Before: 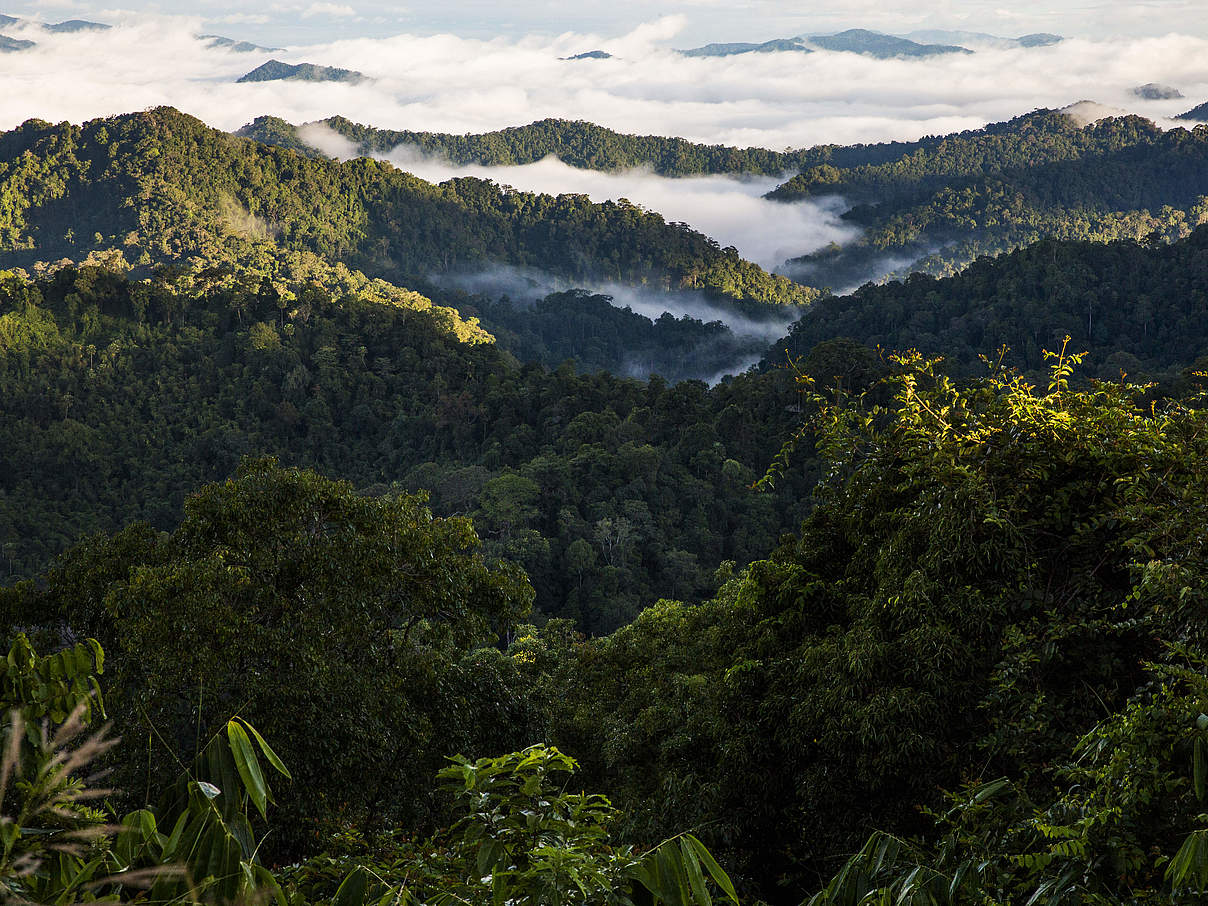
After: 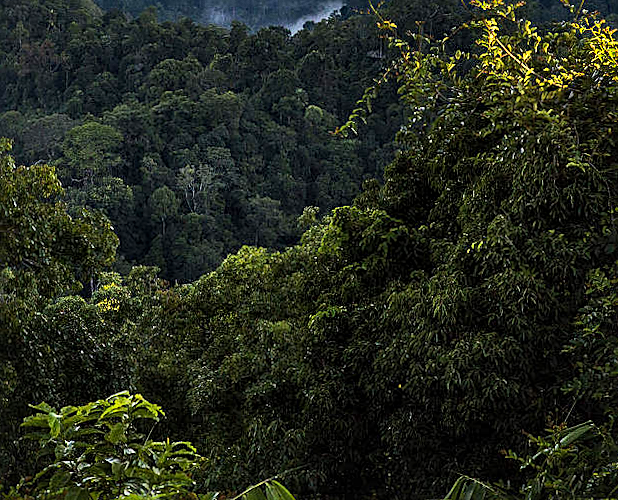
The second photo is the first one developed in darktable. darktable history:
rotate and perspective: rotation -0.45°, automatic cropping original format, crop left 0.008, crop right 0.992, crop top 0.012, crop bottom 0.988
grain: coarseness 0.09 ISO, strength 10%
sharpen: radius 1.967
contrast brightness saturation: contrast 0.2, brightness 0.16, saturation 0.22
crop: left 34.479%, top 38.822%, right 13.718%, bottom 5.172%
local contrast: mode bilateral grid, contrast 20, coarseness 50, detail 132%, midtone range 0.2
